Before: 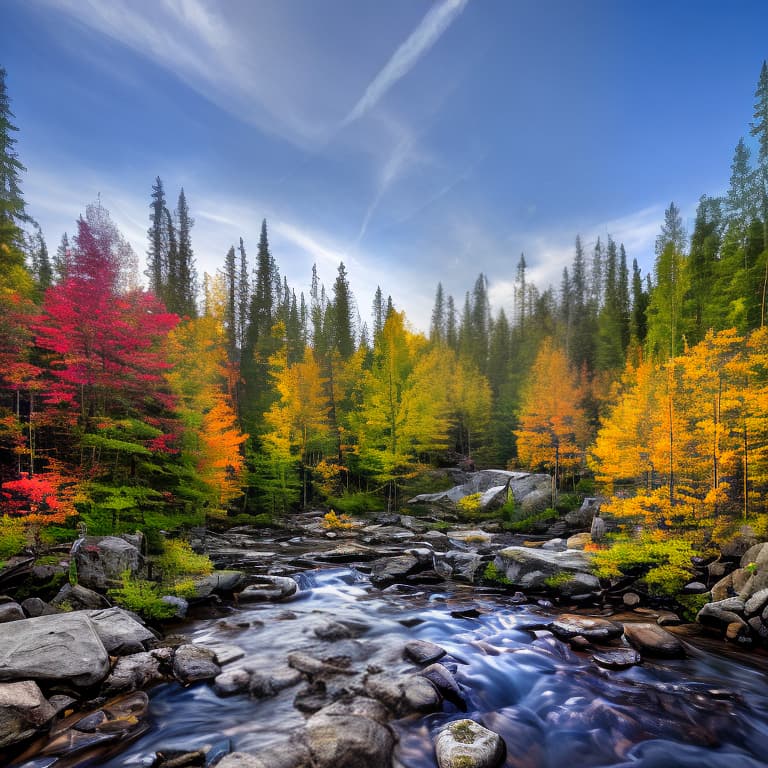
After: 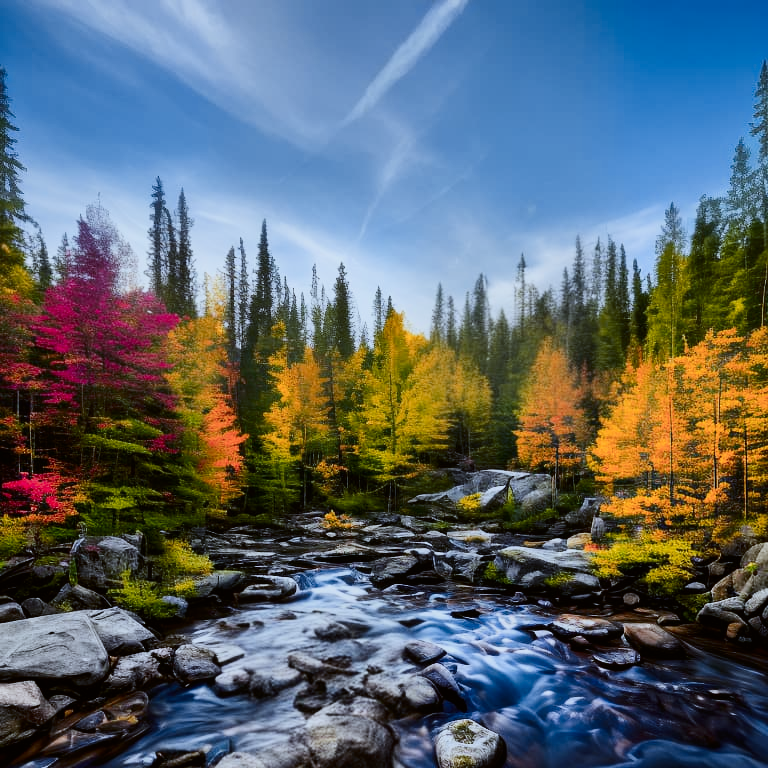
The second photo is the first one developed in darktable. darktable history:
color balance: lift [1.004, 1.002, 1.002, 0.998], gamma [1, 1.007, 1.002, 0.993], gain [1, 0.977, 1.013, 1.023], contrast -3.64%
white balance: red 0.931, blue 1.11
contrast brightness saturation: contrast 0.28
filmic rgb: black relative exposure -16 EV, white relative exposure 6.92 EV, hardness 4.7
color zones: curves: ch1 [(0.239, 0.552) (0.75, 0.5)]; ch2 [(0.25, 0.462) (0.749, 0.457)], mix 25.94%
